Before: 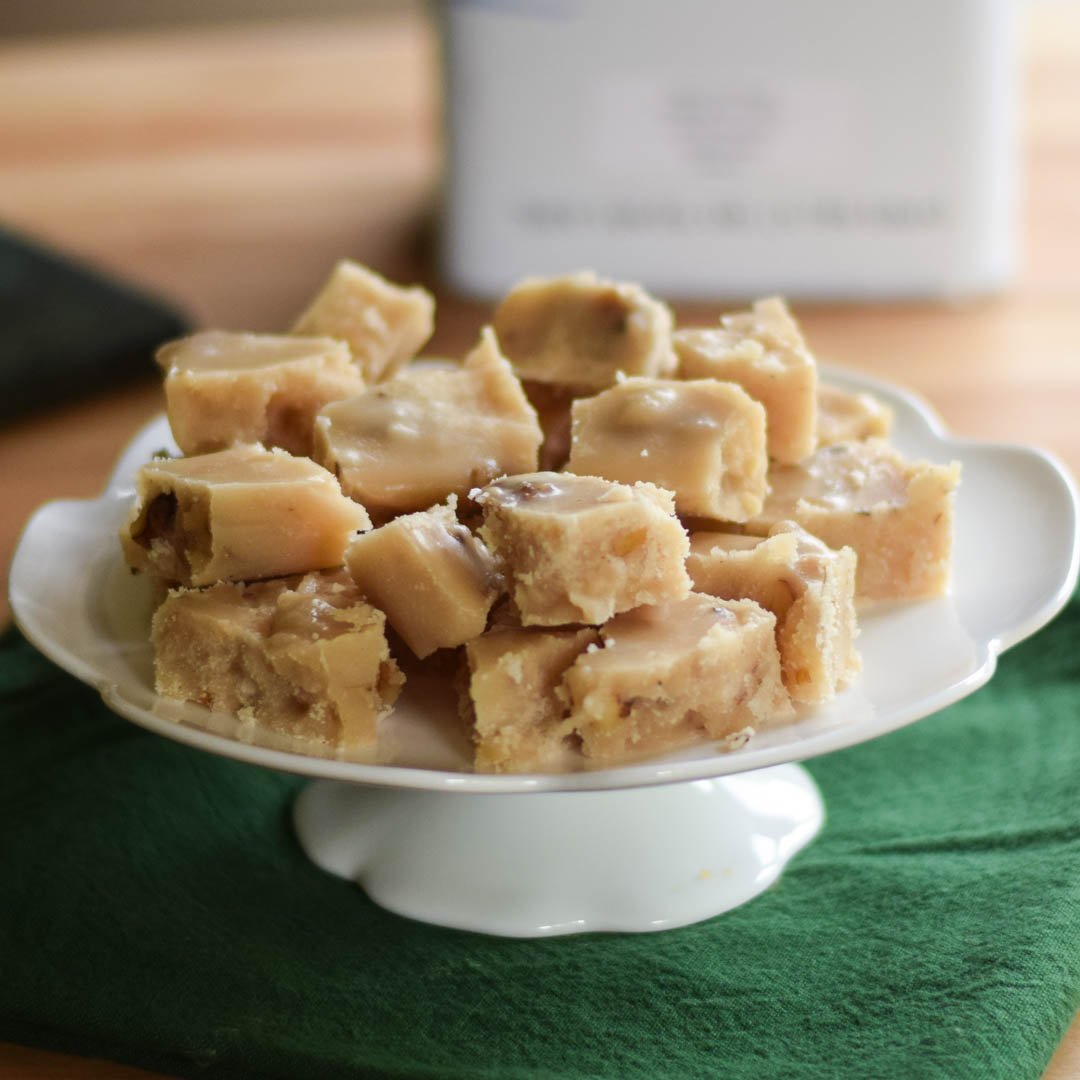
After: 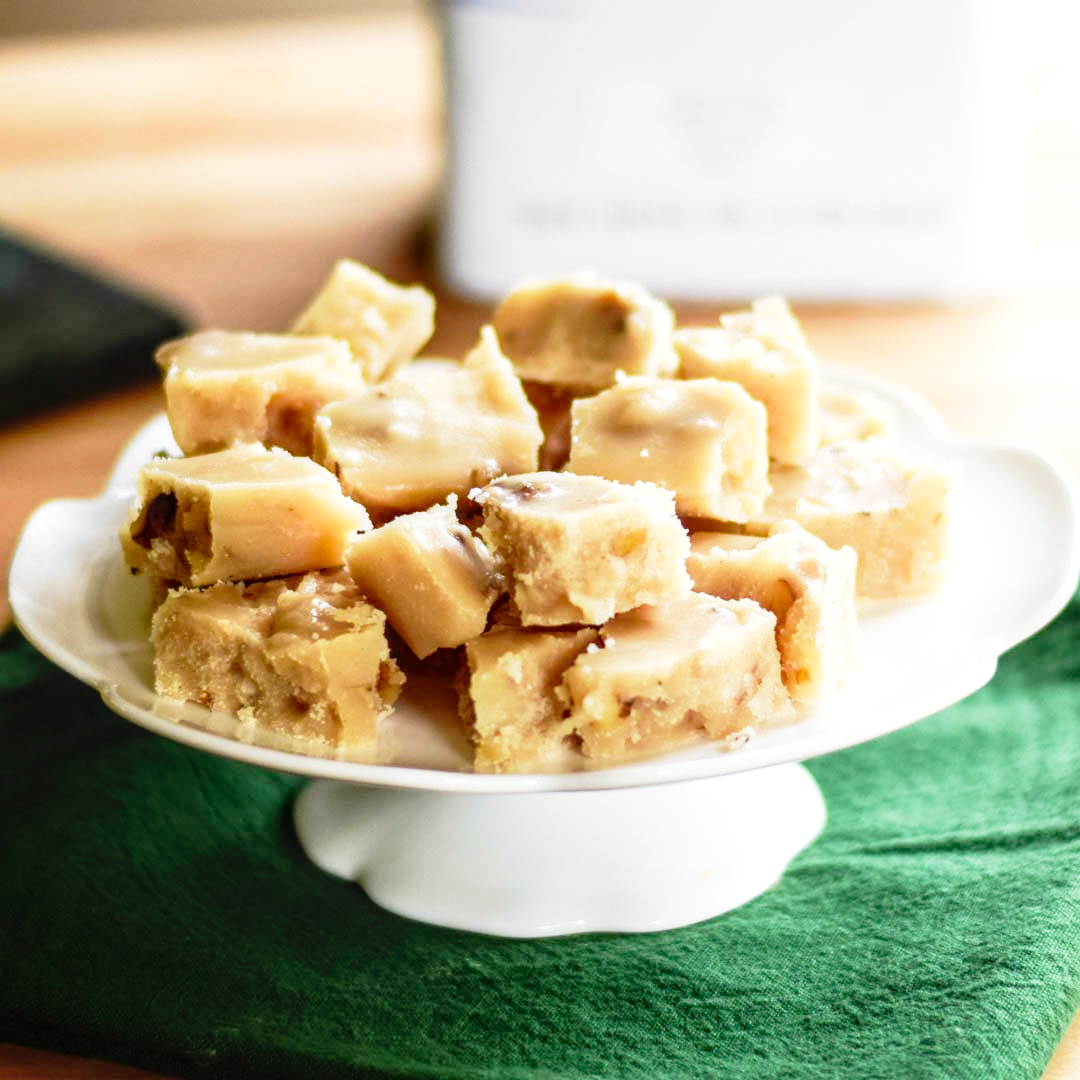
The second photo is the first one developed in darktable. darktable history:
base curve: curves: ch0 [(0, 0) (0.012, 0.01) (0.073, 0.168) (0.31, 0.711) (0.645, 0.957) (1, 1)], preserve colors none
local contrast: on, module defaults
